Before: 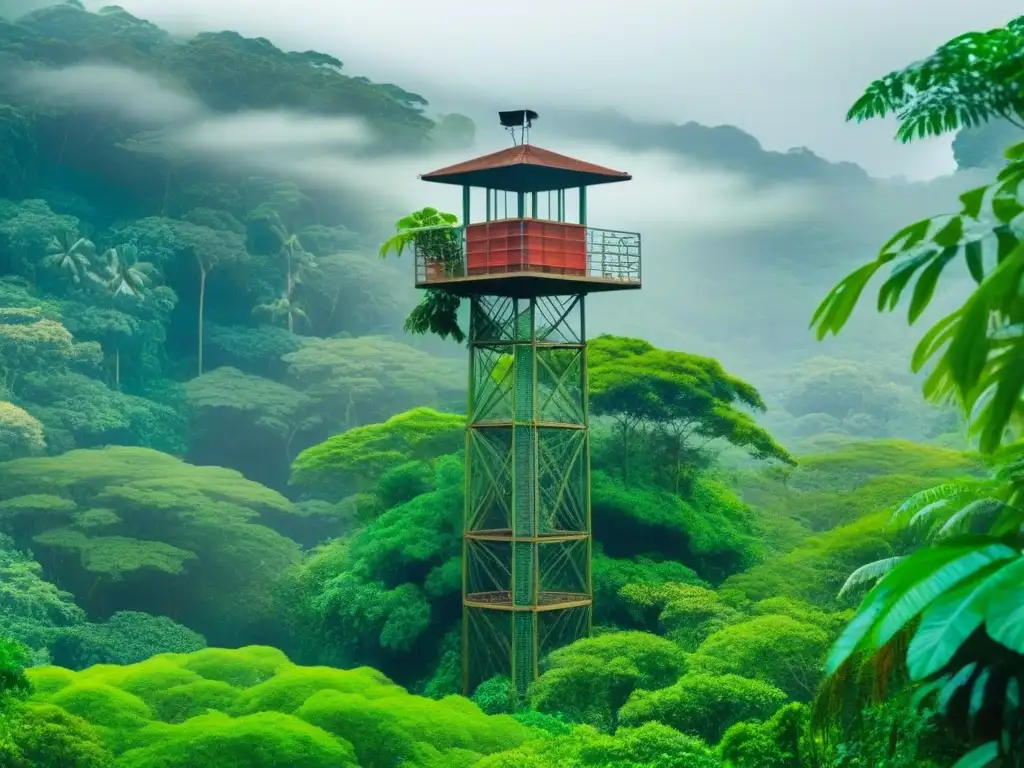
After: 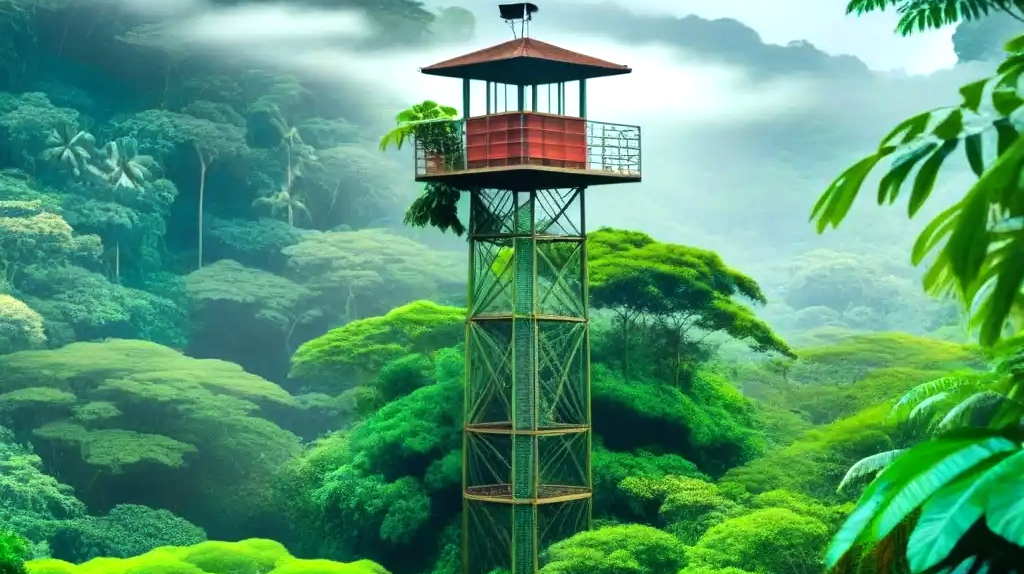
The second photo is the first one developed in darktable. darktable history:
crop: top 13.966%, bottom 11.22%
tone equalizer: -8 EV -0.735 EV, -7 EV -0.729 EV, -6 EV -0.571 EV, -5 EV -0.378 EV, -3 EV 0.375 EV, -2 EV 0.6 EV, -1 EV 0.695 EV, +0 EV 0.723 EV, edges refinement/feathering 500, mask exposure compensation -1.57 EV, preserve details no
